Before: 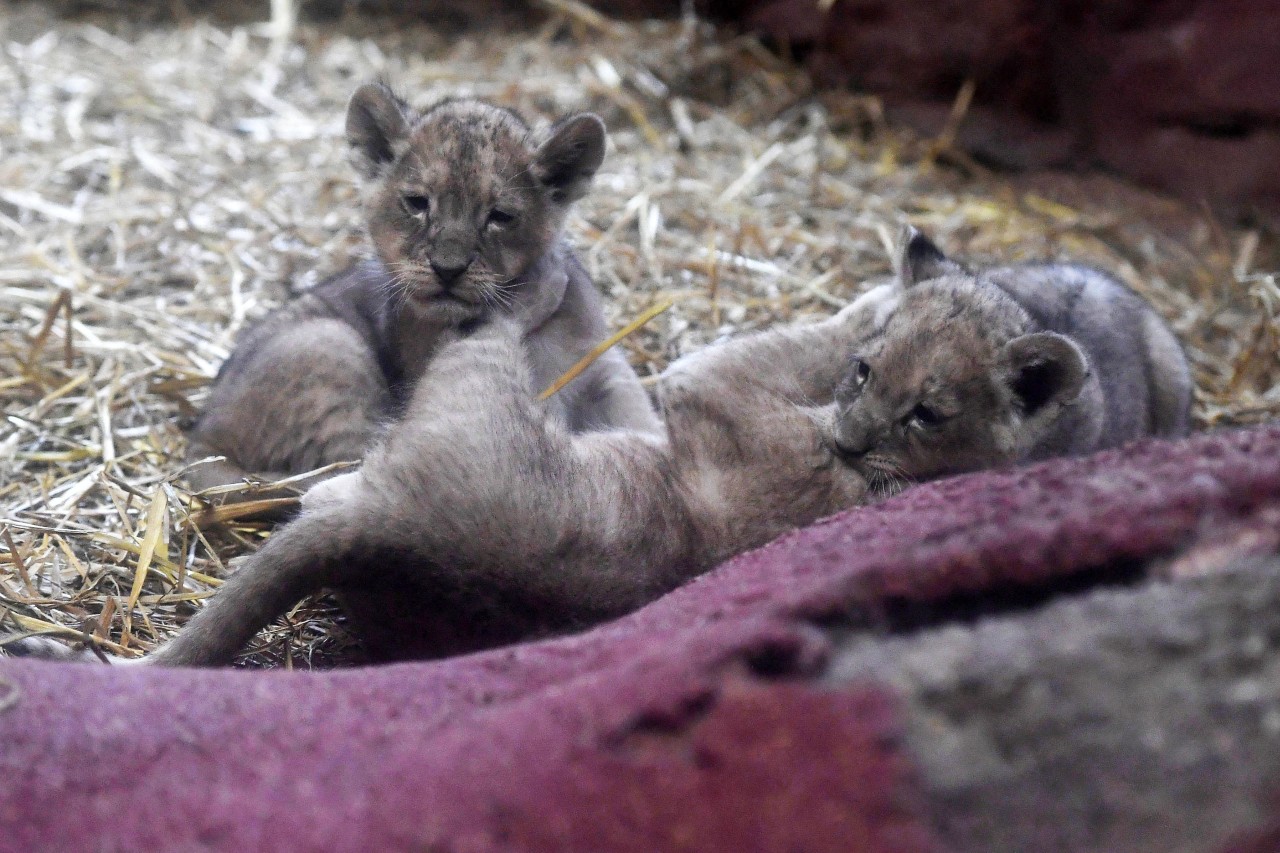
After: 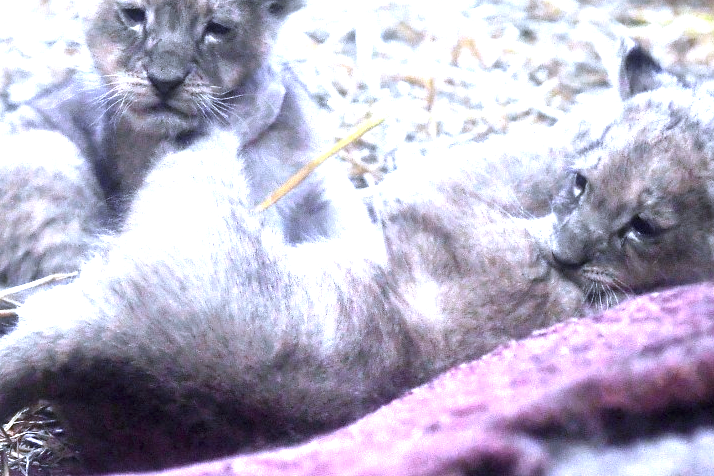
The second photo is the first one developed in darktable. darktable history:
exposure: black level correction 0, exposure 1.5 EV, compensate highlight preservation false
white balance: red 0.948, green 1.02, blue 1.176
crop and rotate: left 22.13%, top 22.054%, right 22.026%, bottom 22.102%
color zones: curves: ch0 [(0, 0.558) (0.143, 0.548) (0.286, 0.447) (0.429, 0.259) (0.571, 0.5) (0.714, 0.5) (0.857, 0.593) (1, 0.558)]; ch1 [(0, 0.543) (0.01, 0.544) (0.12, 0.492) (0.248, 0.458) (0.5, 0.534) (0.748, 0.5) (0.99, 0.469) (1, 0.543)]; ch2 [(0, 0.507) (0.143, 0.522) (0.286, 0.505) (0.429, 0.5) (0.571, 0.5) (0.714, 0.5) (0.857, 0.5) (1, 0.507)]
